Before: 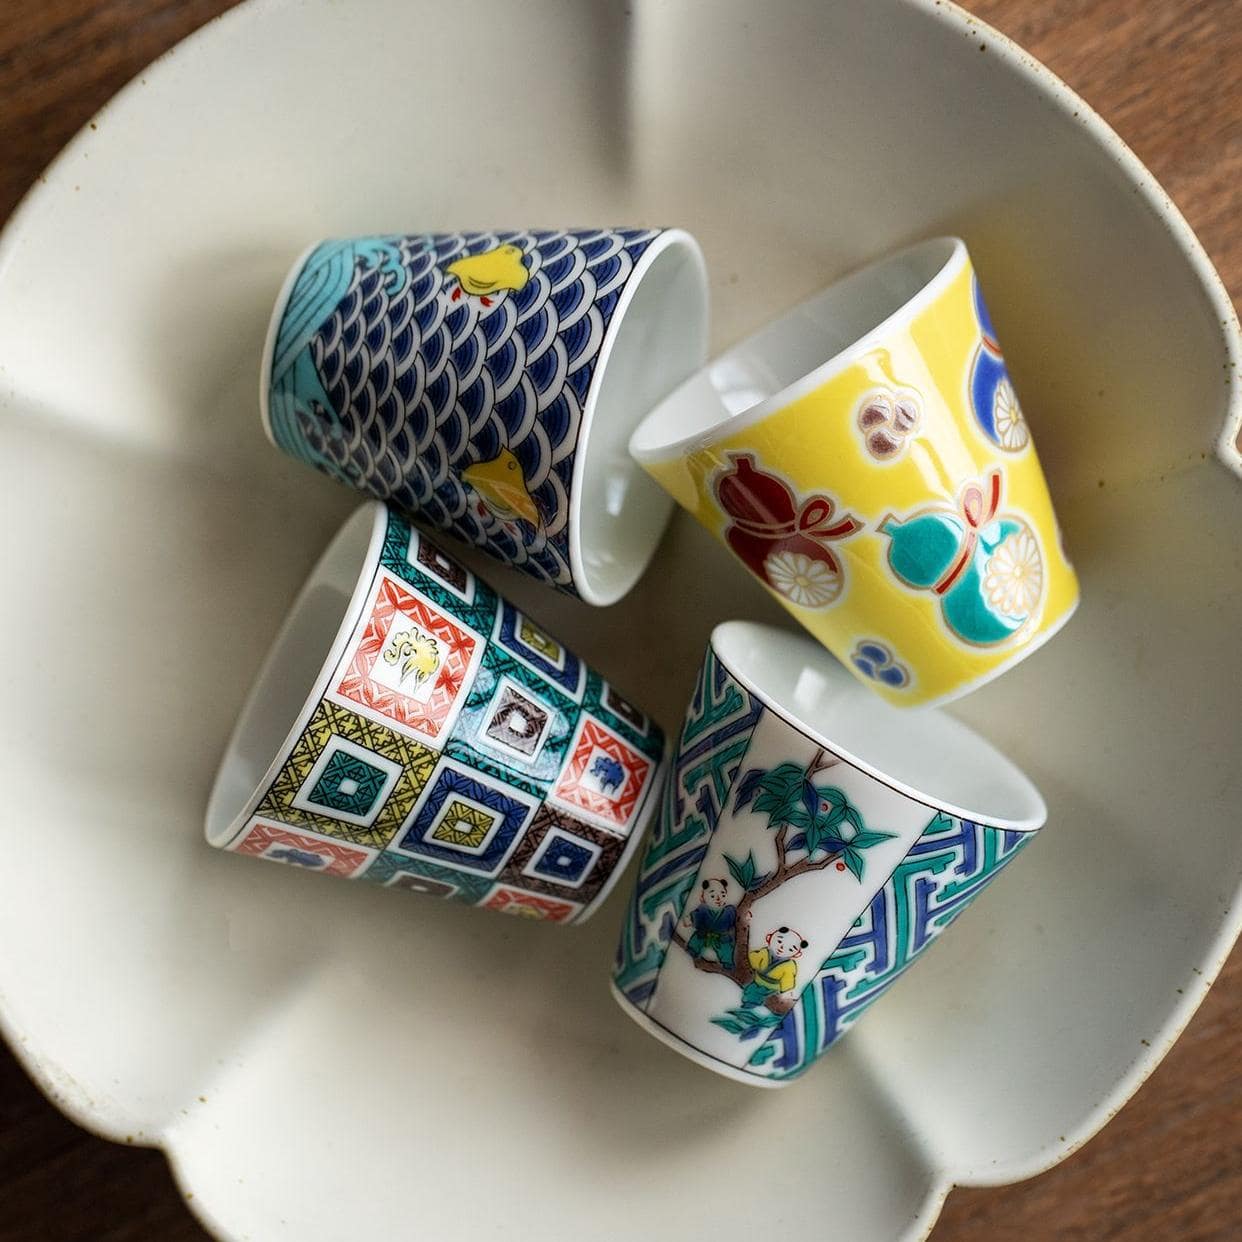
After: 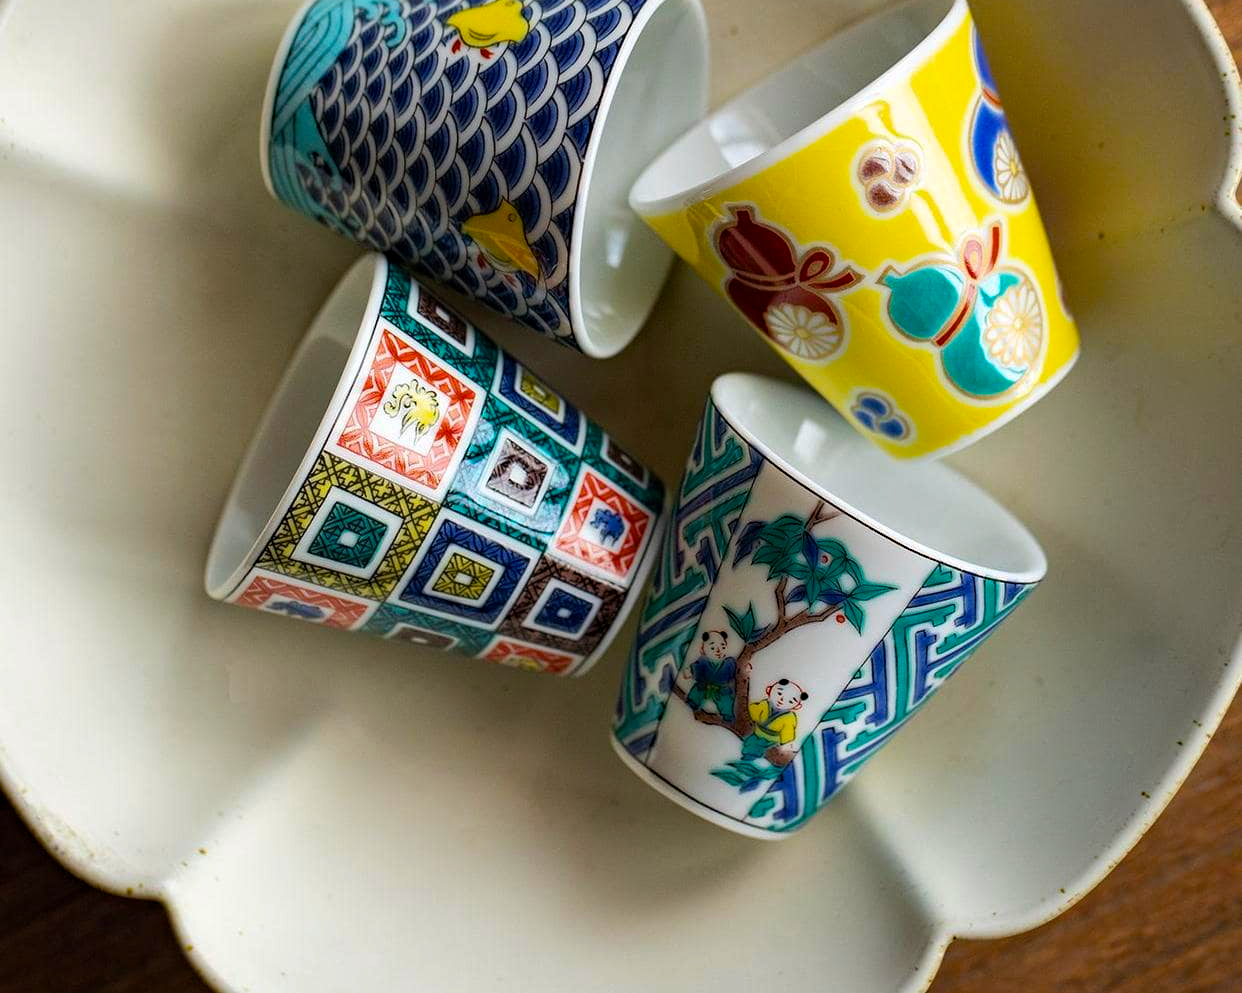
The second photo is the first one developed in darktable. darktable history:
haze removal: compatibility mode true, adaptive false
color balance rgb: perceptual saturation grading › global saturation 25%, global vibrance 20%
crop and rotate: top 19.998%
